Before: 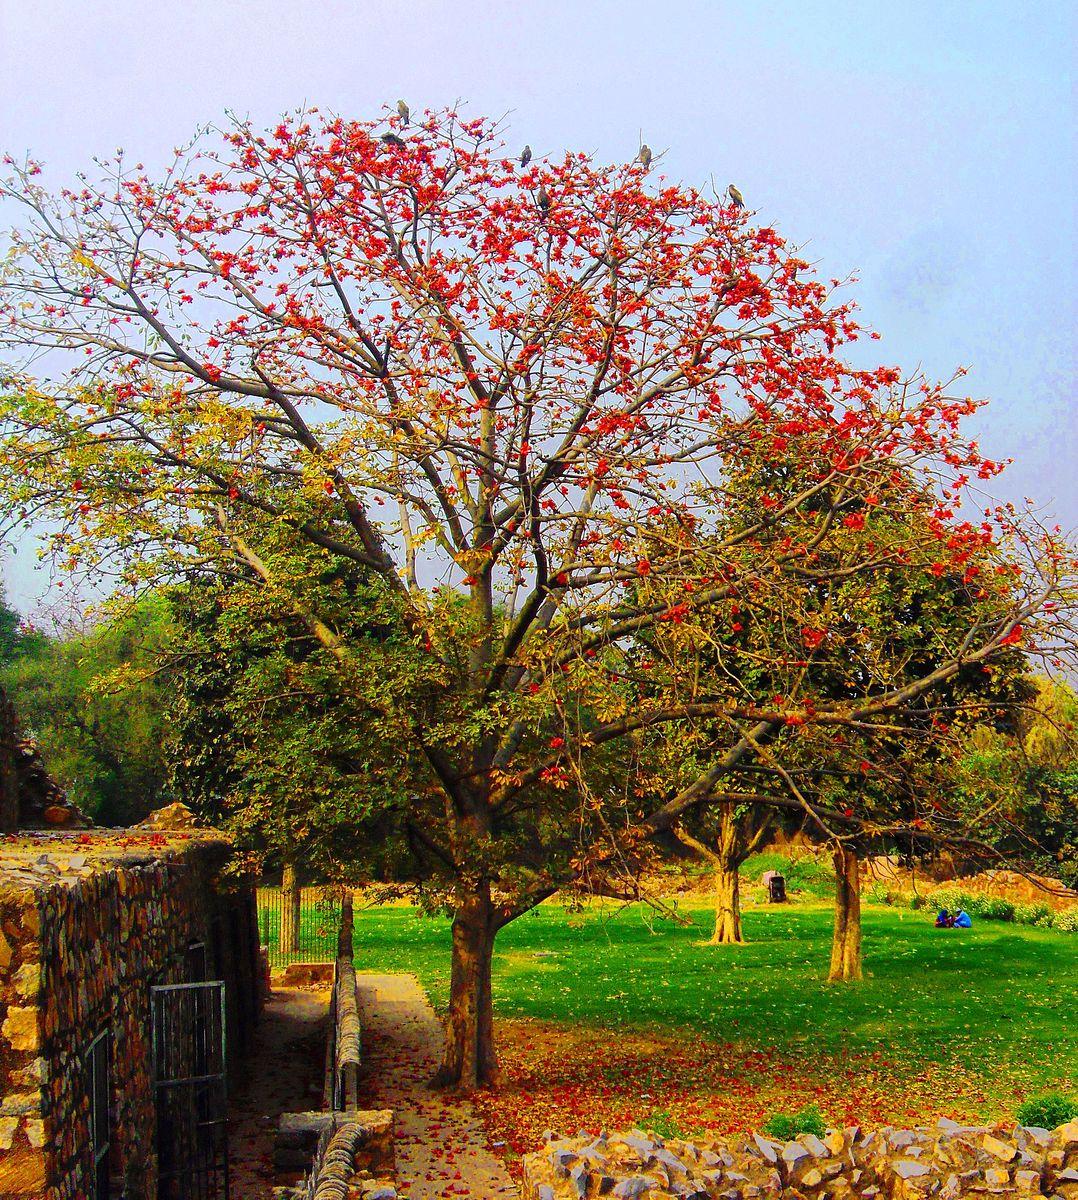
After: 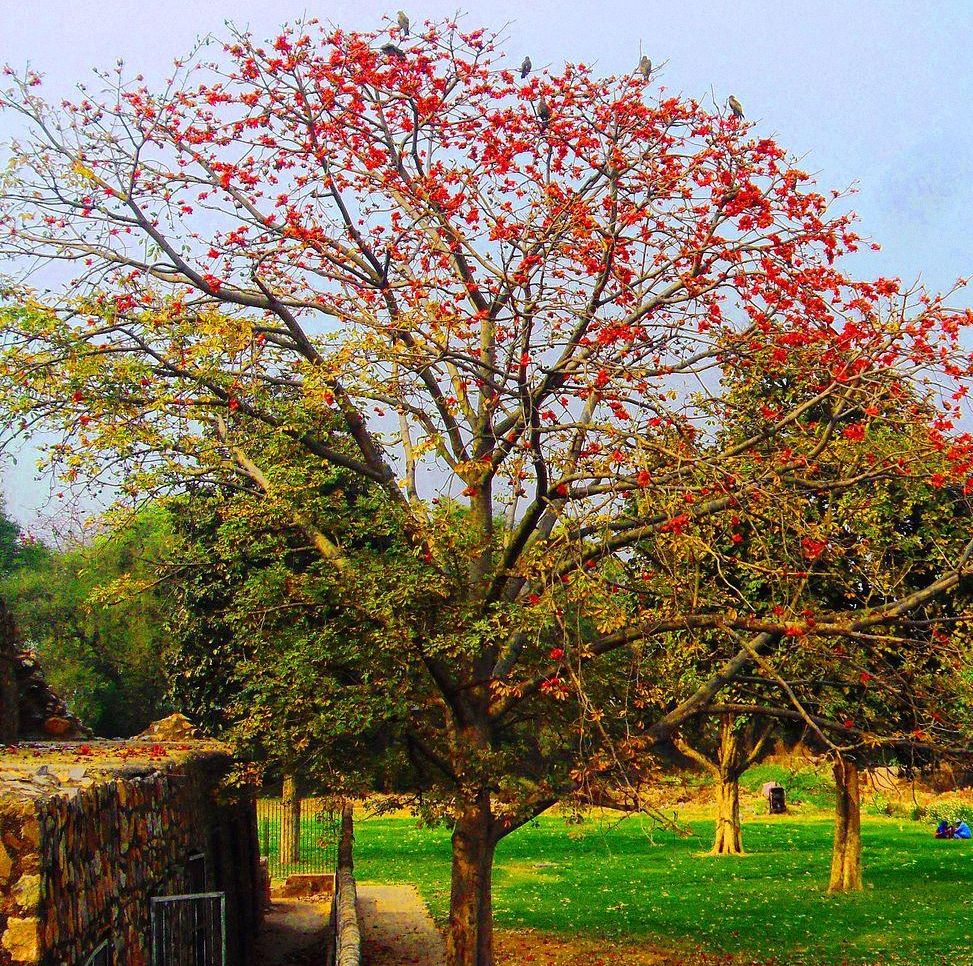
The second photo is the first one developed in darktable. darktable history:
exposure: compensate exposure bias true, compensate highlight preservation false
crop: top 7.49%, right 9.717%, bottom 11.943%
grain: coarseness 3.21 ISO
